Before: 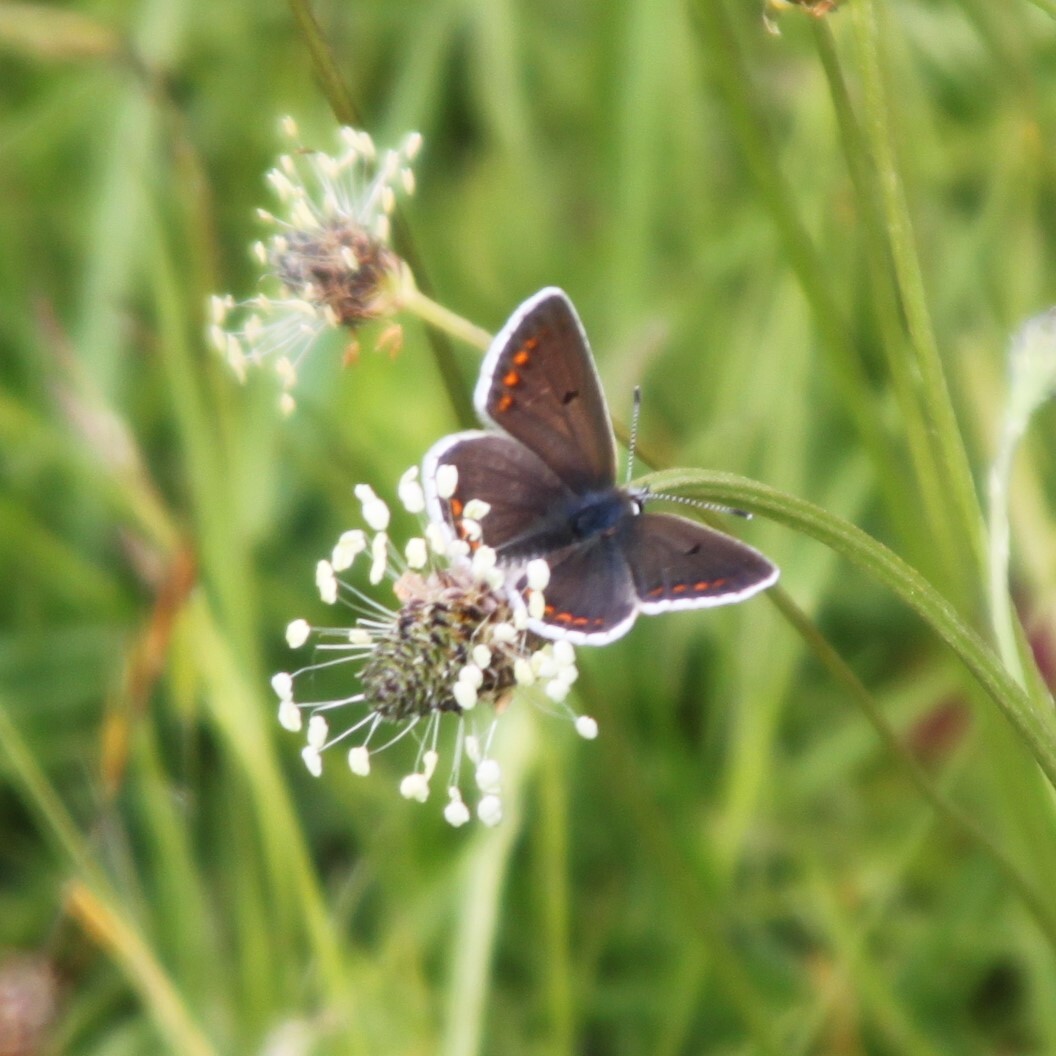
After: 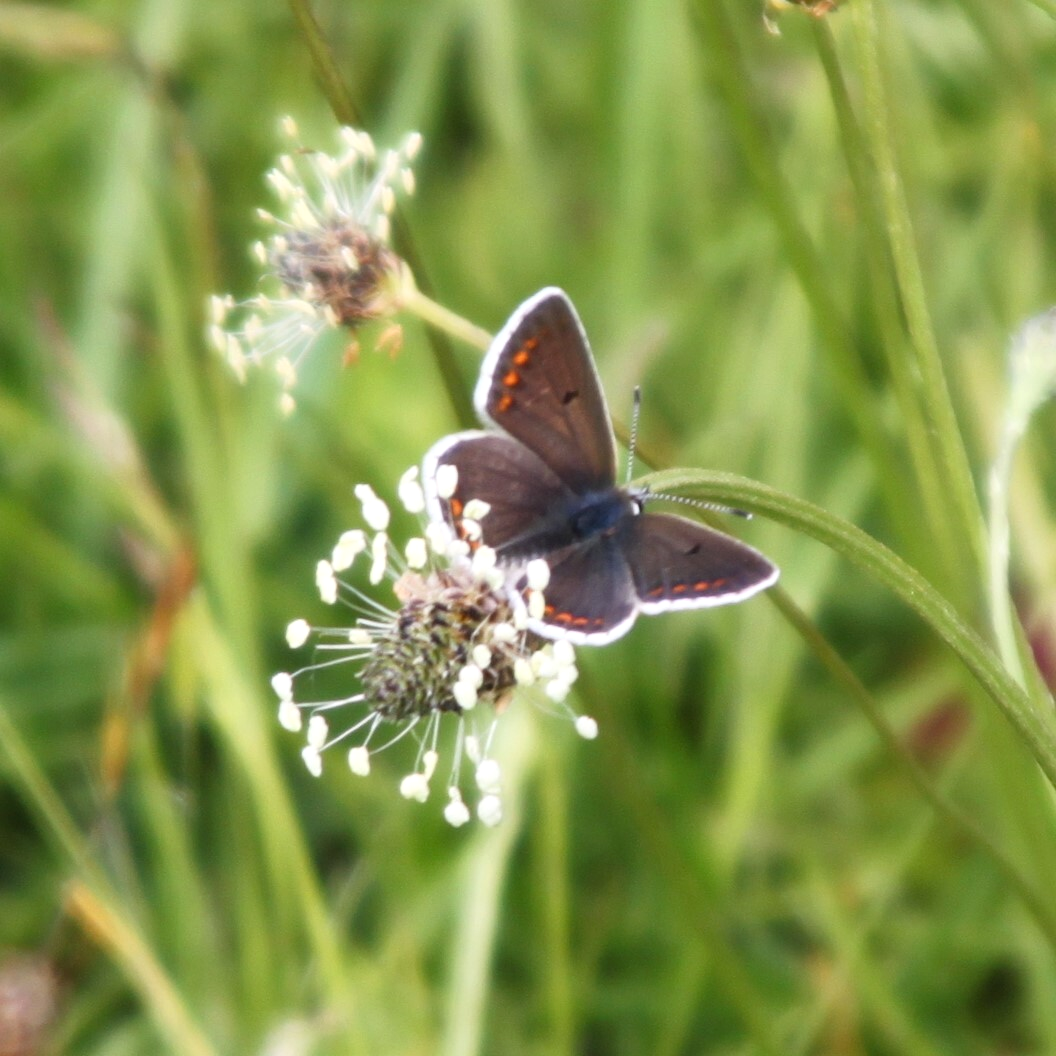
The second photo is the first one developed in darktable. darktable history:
color balance rgb: perceptual saturation grading › global saturation -2.012%, perceptual saturation grading › highlights -7.533%, perceptual saturation grading › mid-tones 7.97%, perceptual saturation grading › shadows 5.012%, global vibrance 11.396%, contrast 5.058%
